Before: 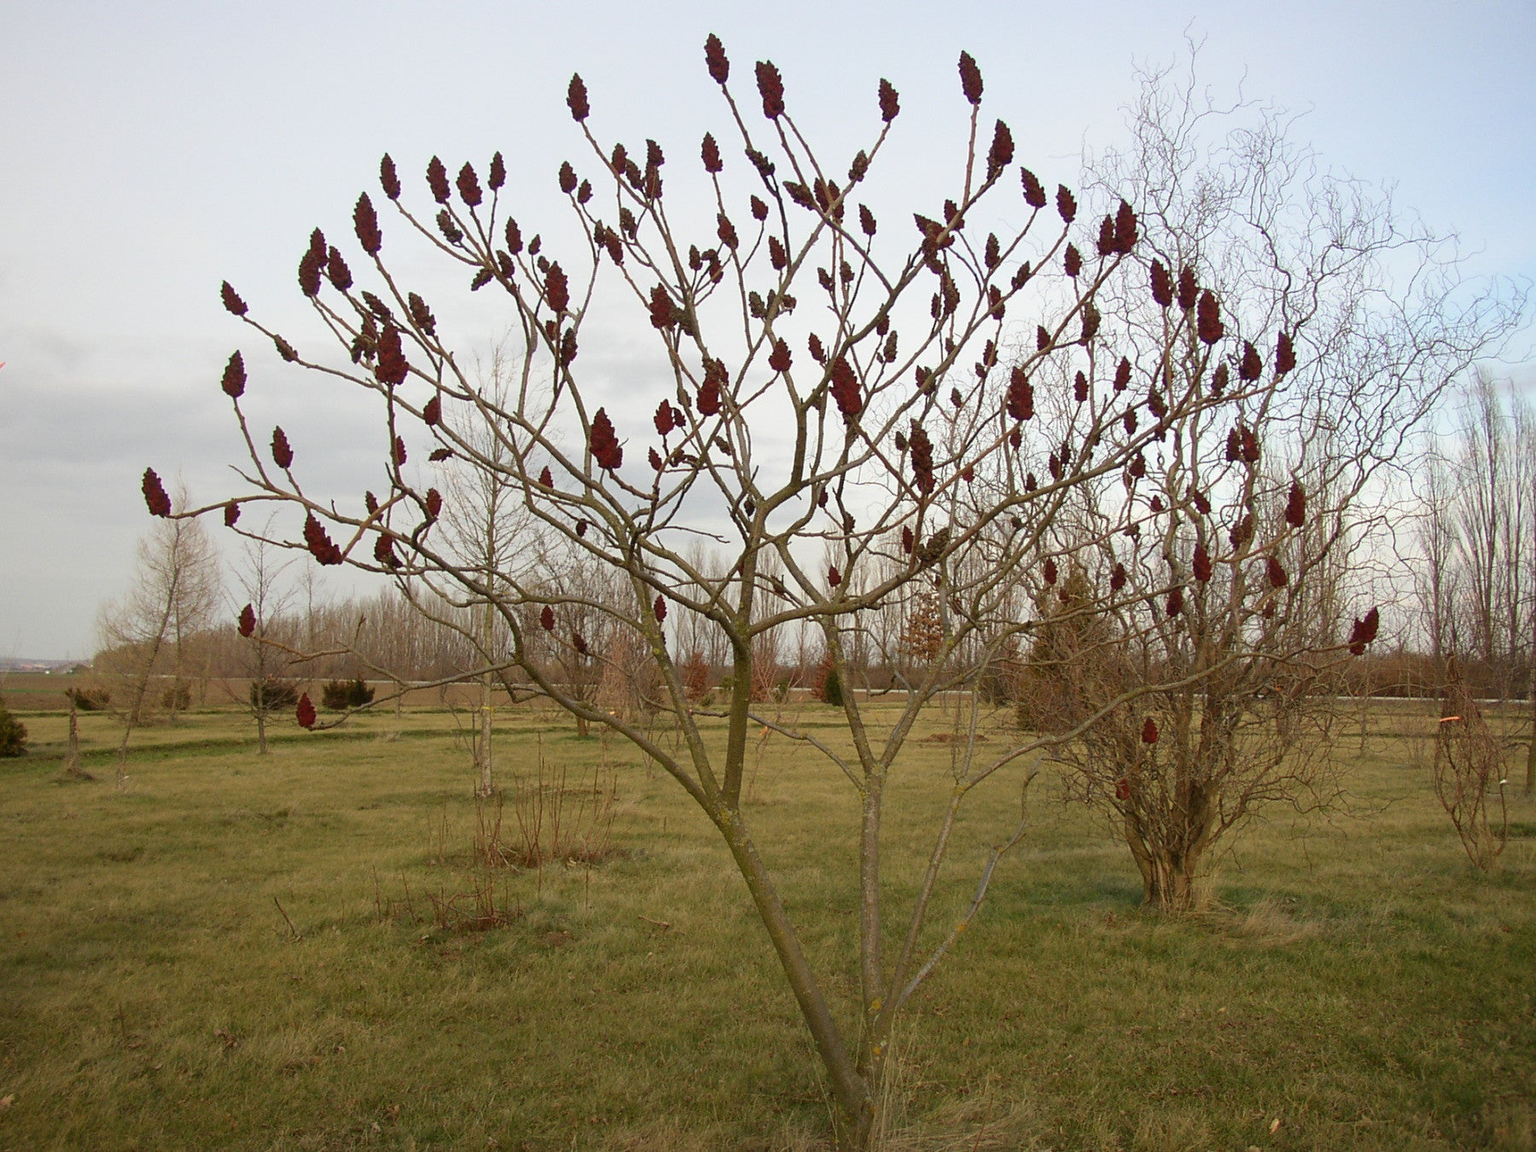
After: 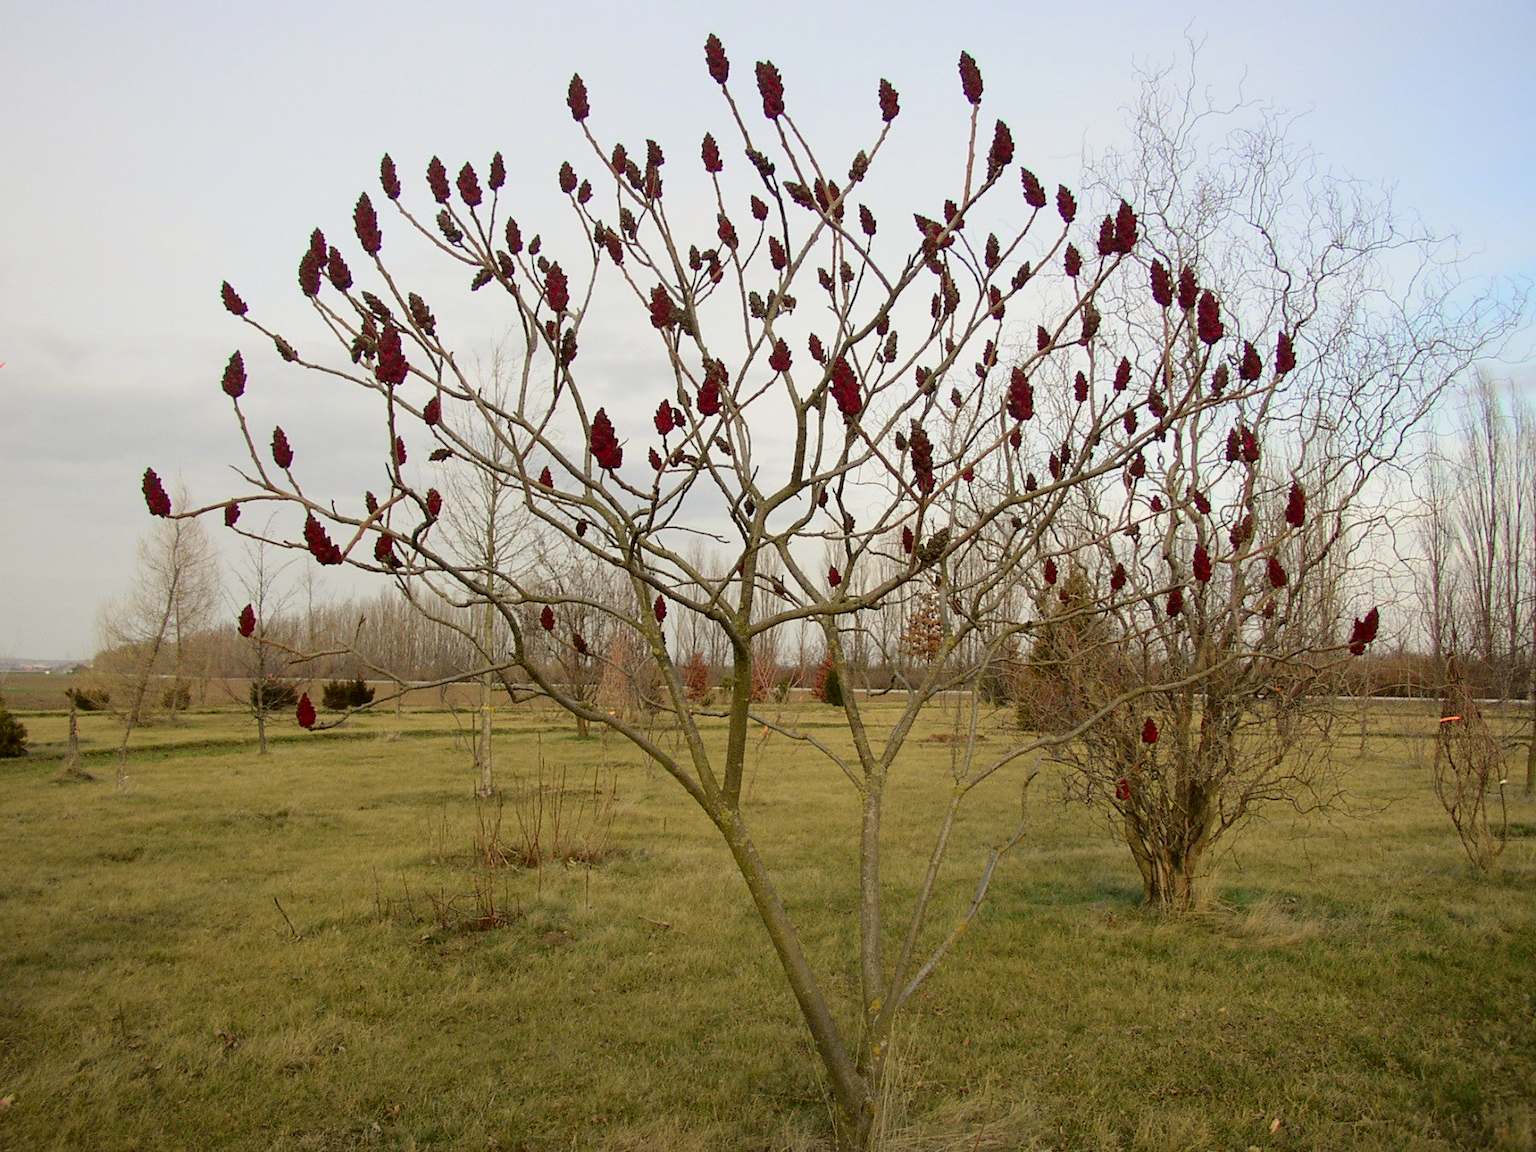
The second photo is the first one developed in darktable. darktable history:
tone curve: curves: ch0 [(0, 0) (0.068, 0.031) (0.175, 0.139) (0.32, 0.345) (0.495, 0.544) (0.748, 0.762) (0.993, 0.954)]; ch1 [(0, 0) (0.294, 0.184) (0.34, 0.303) (0.371, 0.344) (0.441, 0.408) (0.477, 0.474) (0.499, 0.5) (0.529, 0.523) (0.677, 0.762) (1, 1)]; ch2 [(0, 0) (0.431, 0.419) (0.495, 0.502) (0.524, 0.534) (0.557, 0.56) (0.634, 0.654) (0.728, 0.722) (1, 1)], color space Lab, independent channels, preserve colors none
